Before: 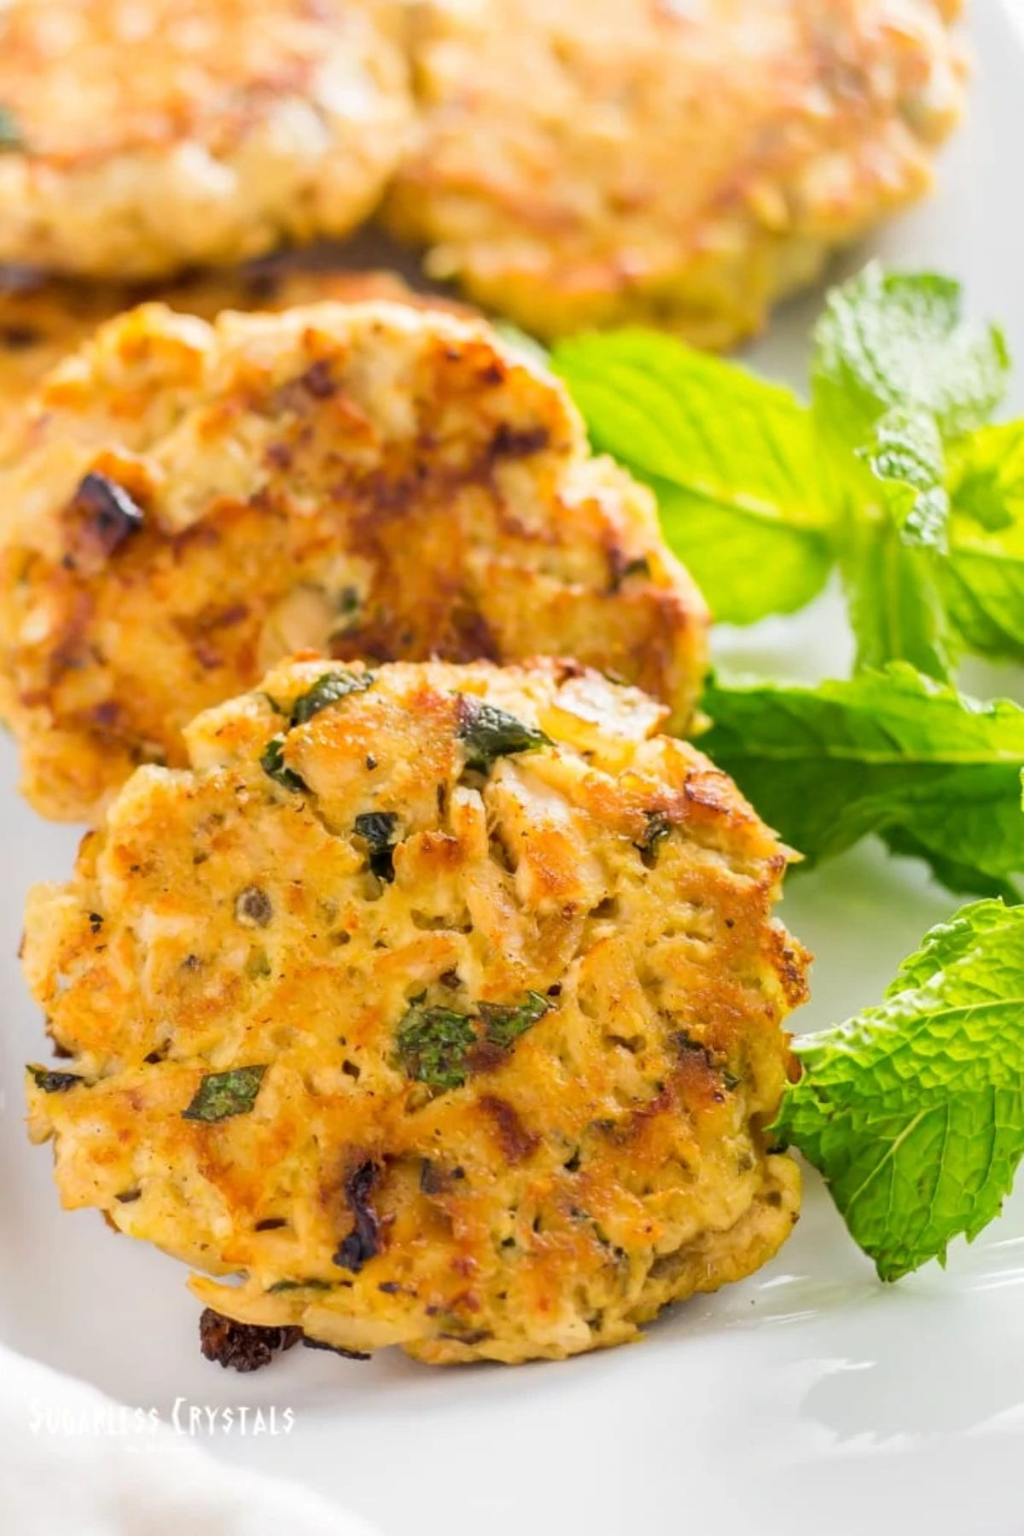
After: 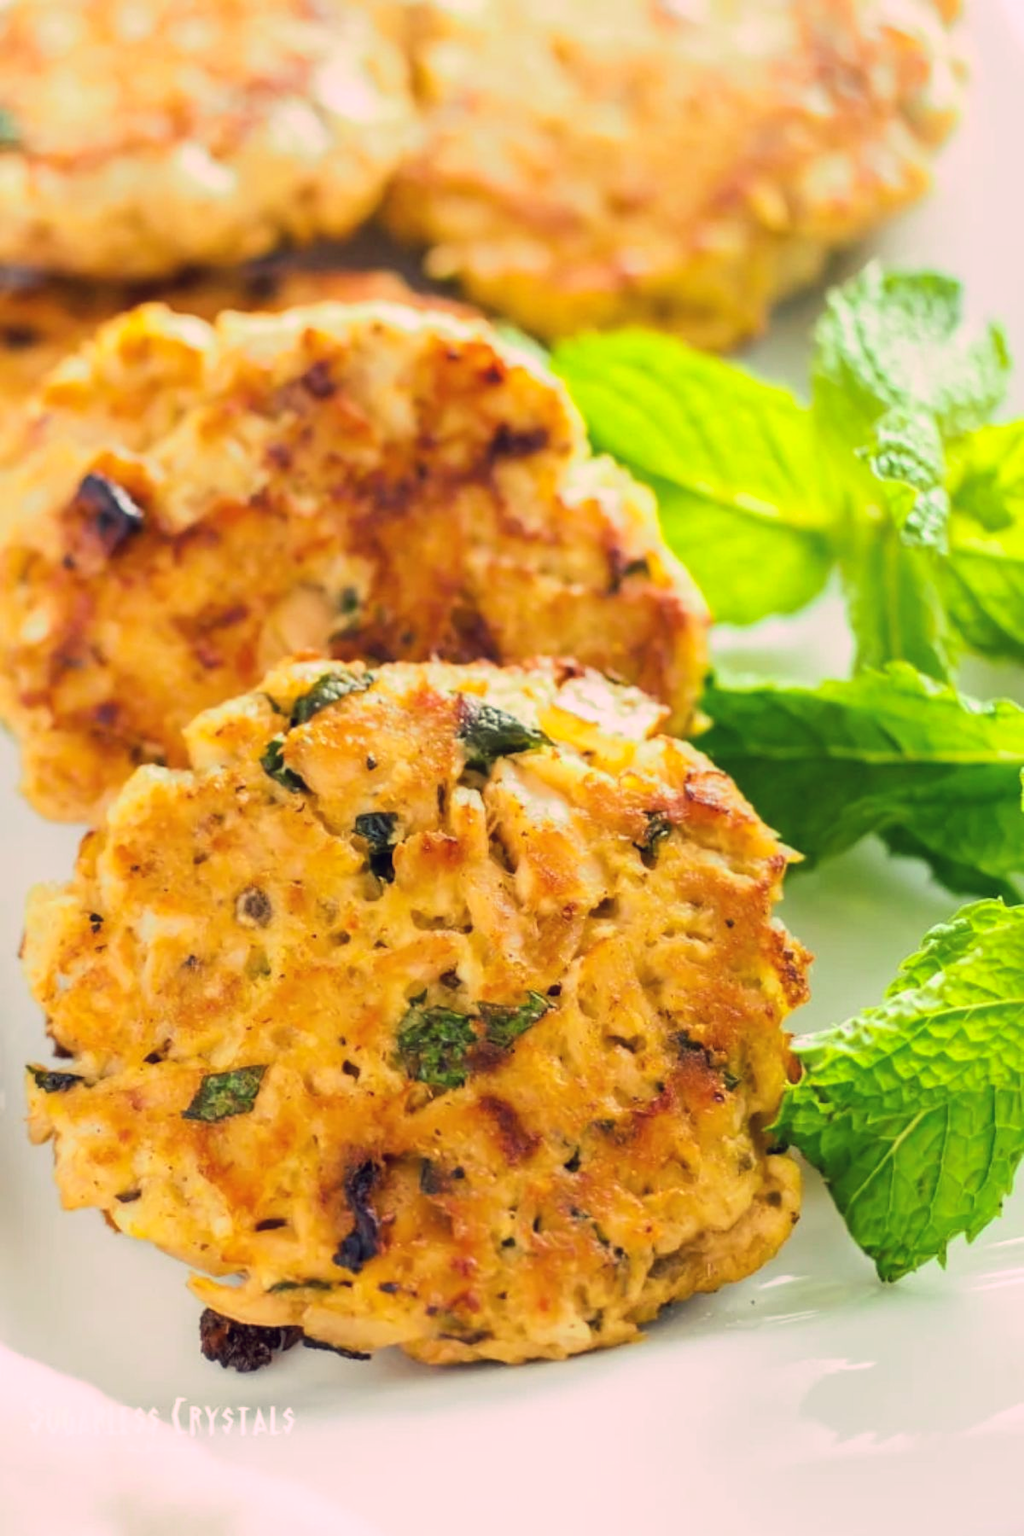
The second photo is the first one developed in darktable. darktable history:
tone curve: curves: ch0 [(0, 0) (0.003, 0.014) (0.011, 0.019) (0.025, 0.029) (0.044, 0.047) (0.069, 0.071) (0.1, 0.101) (0.136, 0.131) (0.177, 0.166) (0.224, 0.212) (0.277, 0.263) (0.335, 0.32) (0.399, 0.387) (0.468, 0.459) (0.543, 0.541) (0.623, 0.626) (0.709, 0.717) (0.801, 0.813) (0.898, 0.909) (1, 1)], preserve colors none
color look up table: target L [99.3, 97.57, 87.43, 87.37, 77.89, 72.48, 73.7, 56.98, 47.12, 10.75, 201.48, 87.12, 83.55, 80.06, 78.56, 68.86, 67.93, 68.64, 58.63, 48.96, 49.22, 41.65, 30.73, 30.12, 15.3, 95.98, 80.08, 68.48, 66.4, 61.97, 56.46, 57.4, 54.98, 50.45, 43.51, 47.54, 36.39, 35.65, 36.6, 32.42, 13.54, 1.608, 96.79, 88.54, 72.41, 69.59, 66.25, 46.19, 29.06], target a [-33.45, -43.03, -72.69, -68.1, -28.44, -24.8, -65.02, -48.41, -19.44, -10.79, 0, 1.55, 7.251, 17.54, 5.428, 43.05, 38.35, 19.14, 3.306, 53.62, 69.84, 63.68, 29.69, 3.442, 36.5, 18.07, 17.98, 25.23, 56.86, -3.195, 78.59, 79.04, 41.8, 0.939, 6.472, 69.97, 51.66, 31.37, 62.83, 33.99, 31.49, 9.013, -41.7, -56.39, -20.64, -40.58, -23.41, -27.04, -1.715], target b [95.02, 38.92, 78.08, 29.07, 59.59, 25.38, 63.71, 33.27, 38.46, 0.582, -0.001, 31.02, 8.893, 12.21, 67.84, 21.77, 64.65, 35.78, 4.503, 36.95, 61.09, 4.288, 36.94, 7.899, 8.988, 3.17, -12.21, -35.08, -33.79, -46.42, -17.84, -48.95, -0.985, -18.4, -48.28, -23.81, -86.33, -77.48, -51.66, -18.96, -42.88, -12.9, 6.267, -3.564, -9.769, -7.686, -35.32, -7.695, -35.12], num patches 49
